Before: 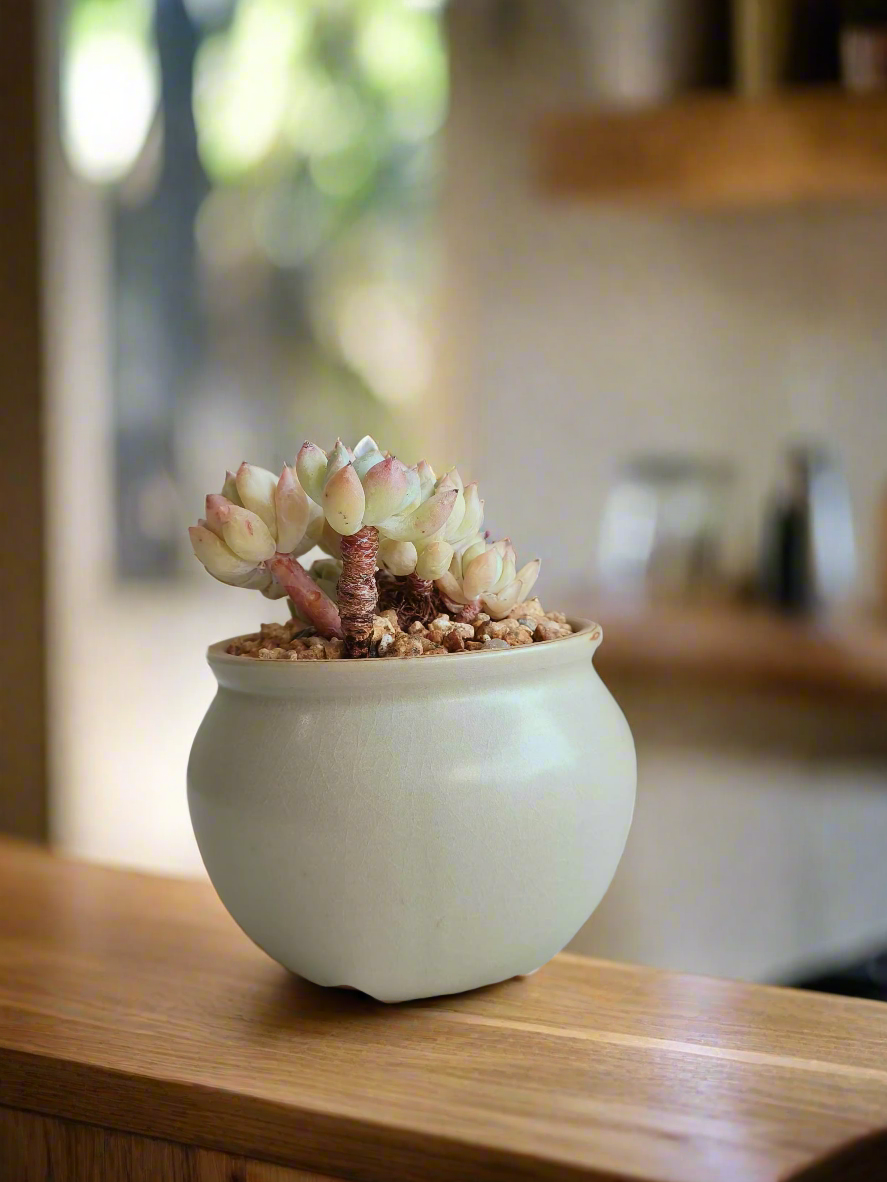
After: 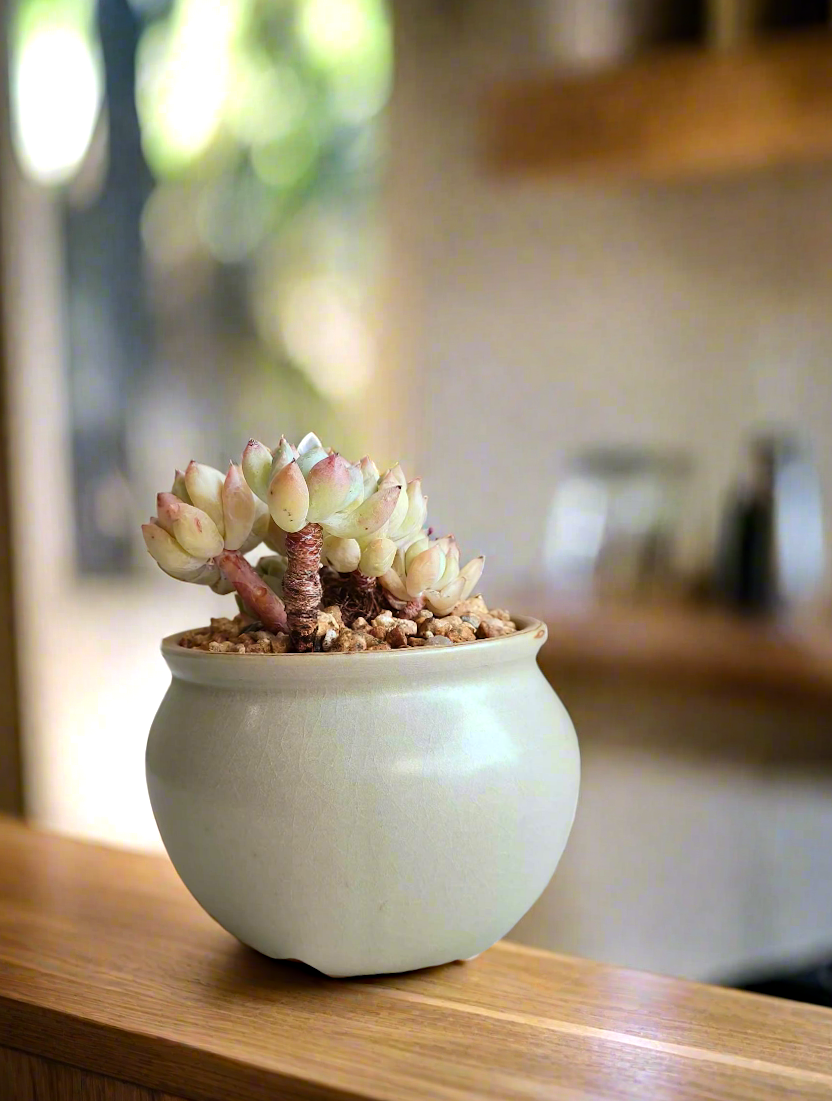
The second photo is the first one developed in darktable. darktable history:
rotate and perspective: rotation 0.062°, lens shift (vertical) 0.115, lens shift (horizontal) -0.133, crop left 0.047, crop right 0.94, crop top 0.061, crop bottom 0.94
tone equalizer: -8 EV -0.417 EV, -7 EV -0.389 EV, -6 EV -0.333 EV, -5 EV -0.222 EV, -3 EV 0.222 EV, -2 EV 0.333 EV, -1 EV 0.389 EV, +0 EV 0.417 EV, edges refinement/feathering 500, mask exposure compensation -1.25 EV, preserve details no
crop and rotate: left 0.614%, top 0.179%, bottom 0.309%
haze removal: compatibility mode true, adaptive false
